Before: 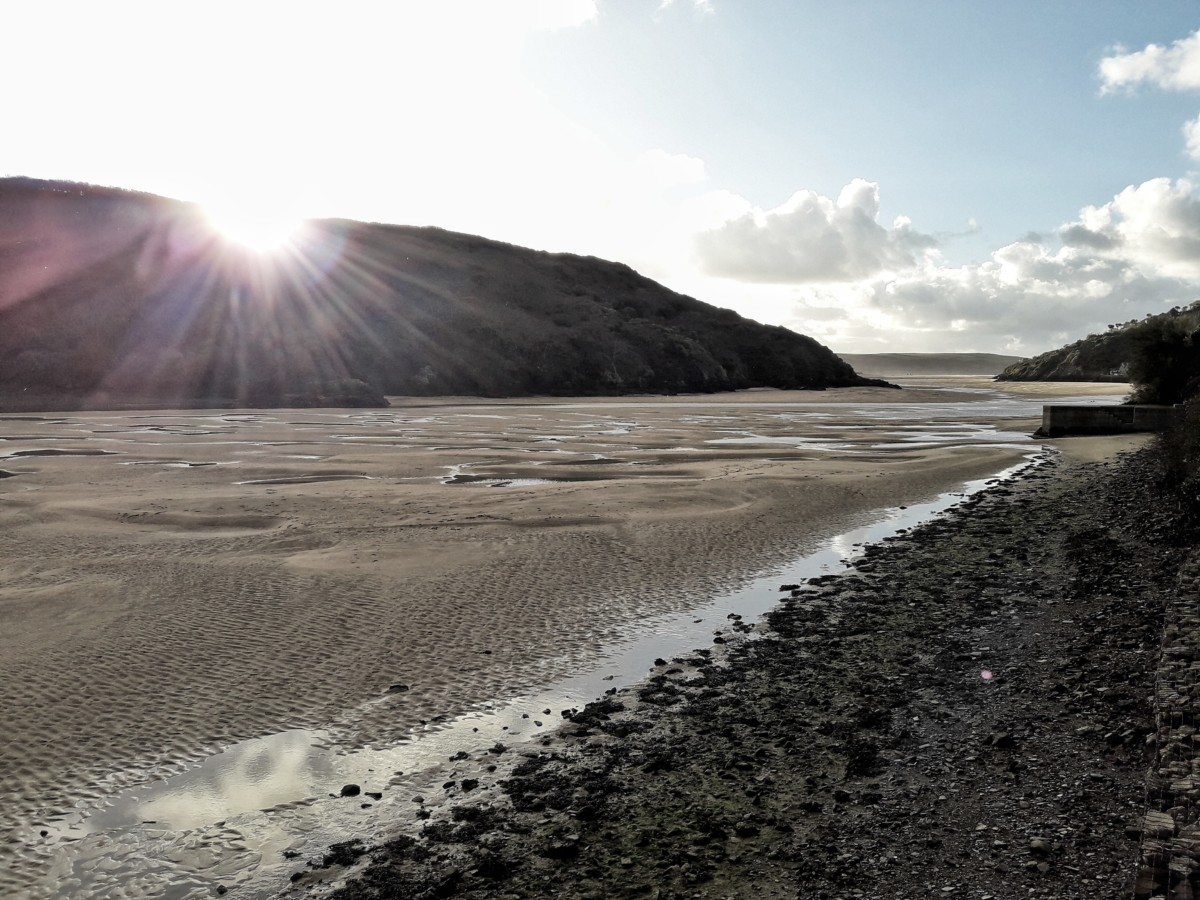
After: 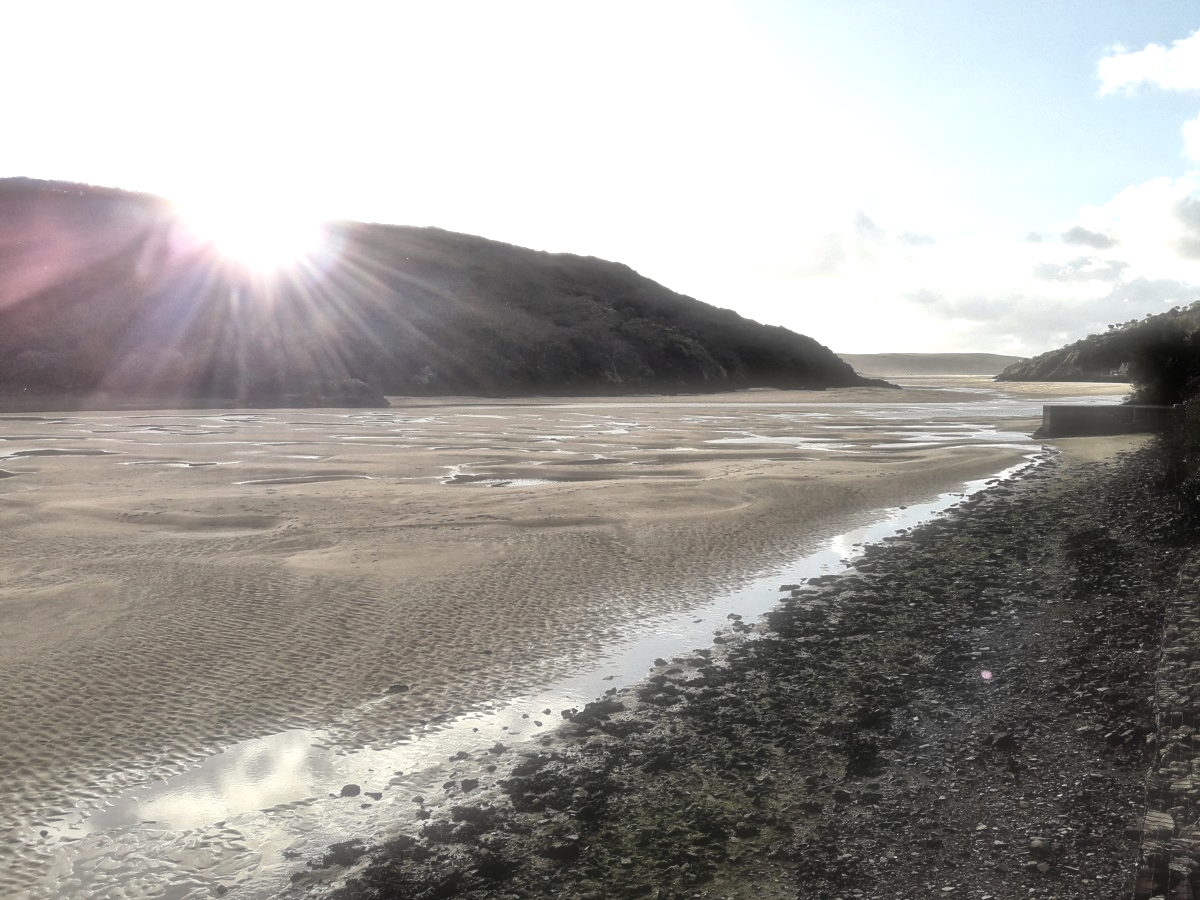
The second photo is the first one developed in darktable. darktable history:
exposure: black level correction 0, exposure 0.7 EV, compensate exposure bias true, compensate highlight preservation false
soften: size 60.24%, saturation 65.46%, brightness 0.506 EV, mix 25.7%
